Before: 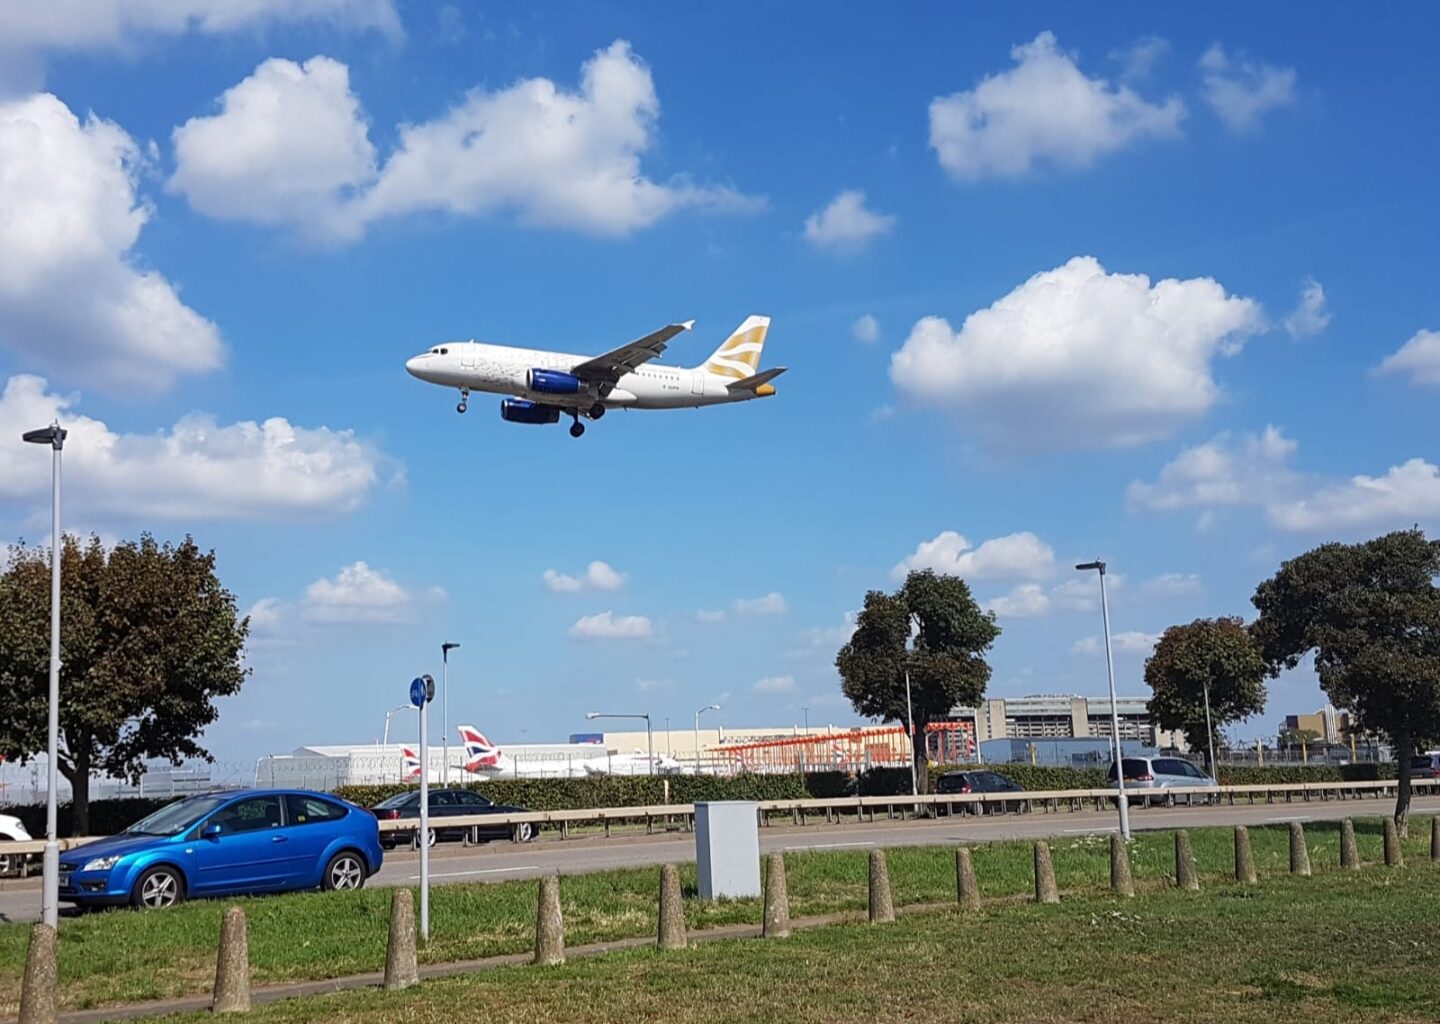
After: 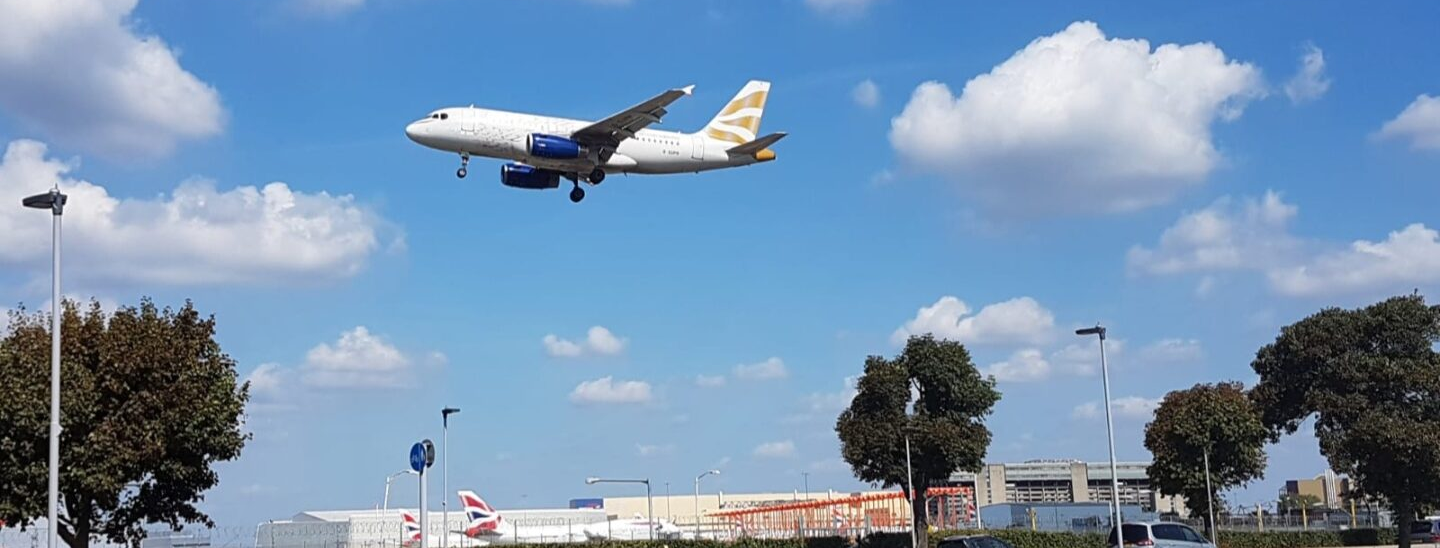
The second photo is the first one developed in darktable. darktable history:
crop and rotate: top 23.043%, bottom 23.437%
shadows and highlights: shadows 37.27, highlights -28.18, soften with gaussian
